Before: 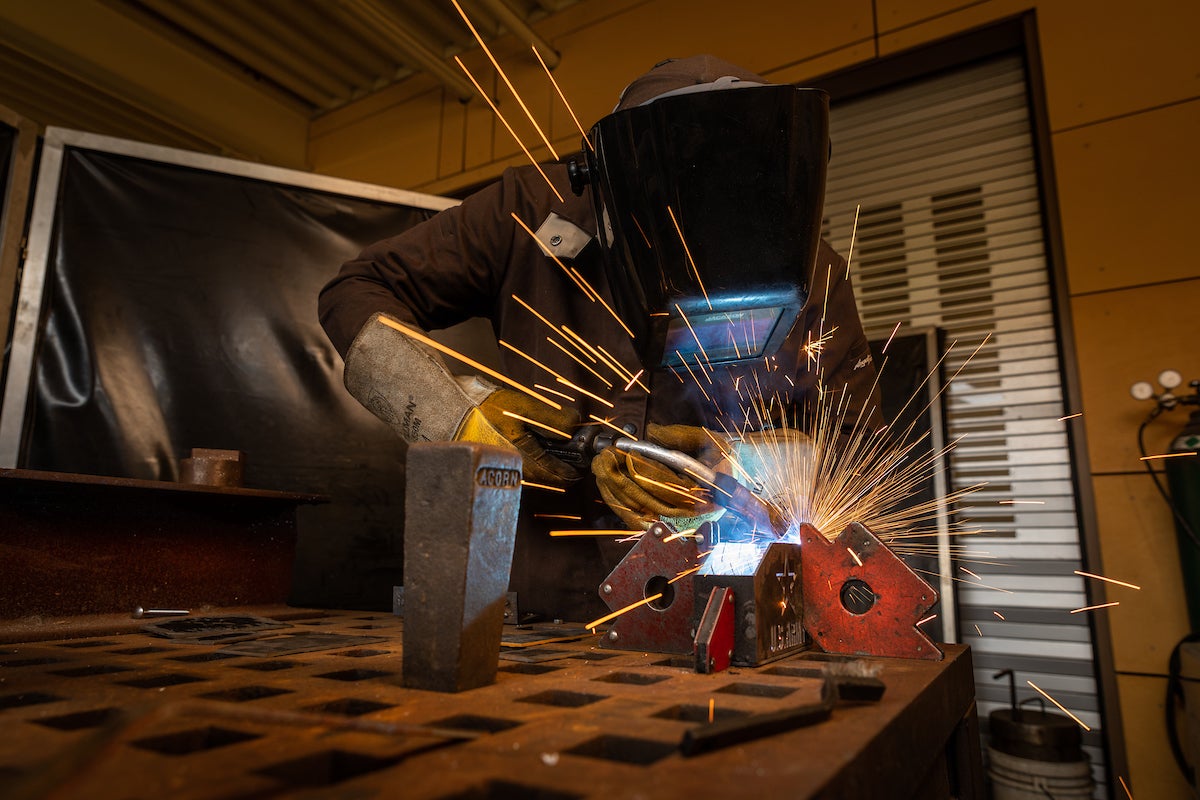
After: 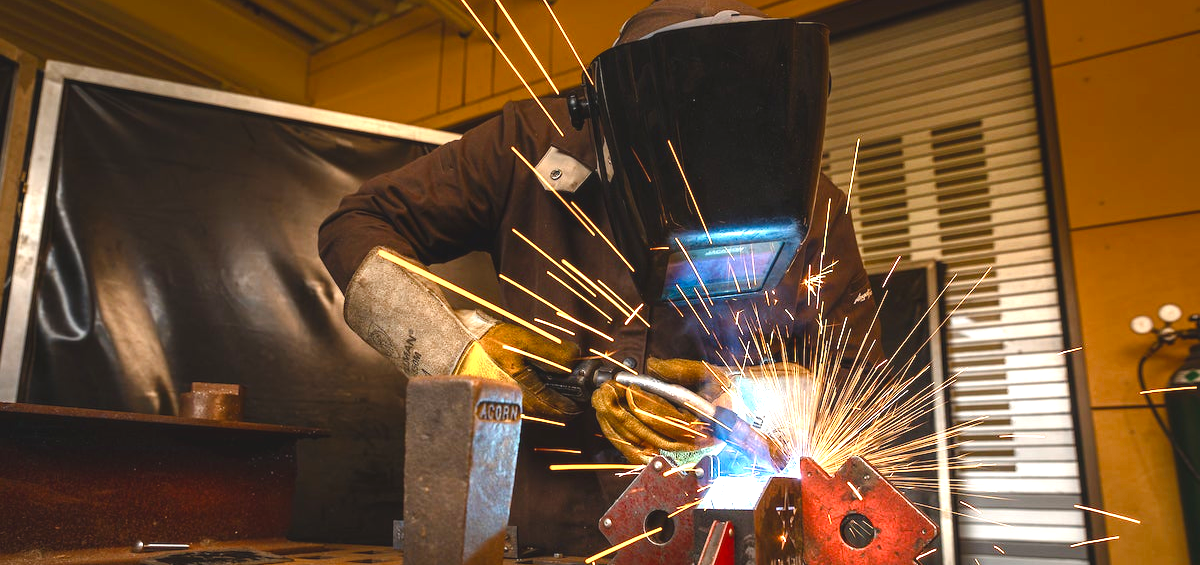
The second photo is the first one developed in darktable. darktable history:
crop and rotate: top 8.293%, bottom 20.996%
color balance rgb: linear chroma grading › shadows 32%, linear chroma grading › global chroma -2%, linear chroma grading › mid-tones 4%, perceptual saturation grading › global saturation -2%, perceptual saturation grading › highlights -8%, perceptual saturation grading › mid-tones 8%, perceptual saturation grading › shadows 4%, perceptual brilliance grading › highlights 8%, perceptual brilliance grading › mid-tones 4%, perceptual brilliance grading › shadows 2%, global vibrance 16%, saturation formula JzAzBz (2021)
exposure: black level correction -0.005, exposure 1.002 EV, compensate highlight preservation false
